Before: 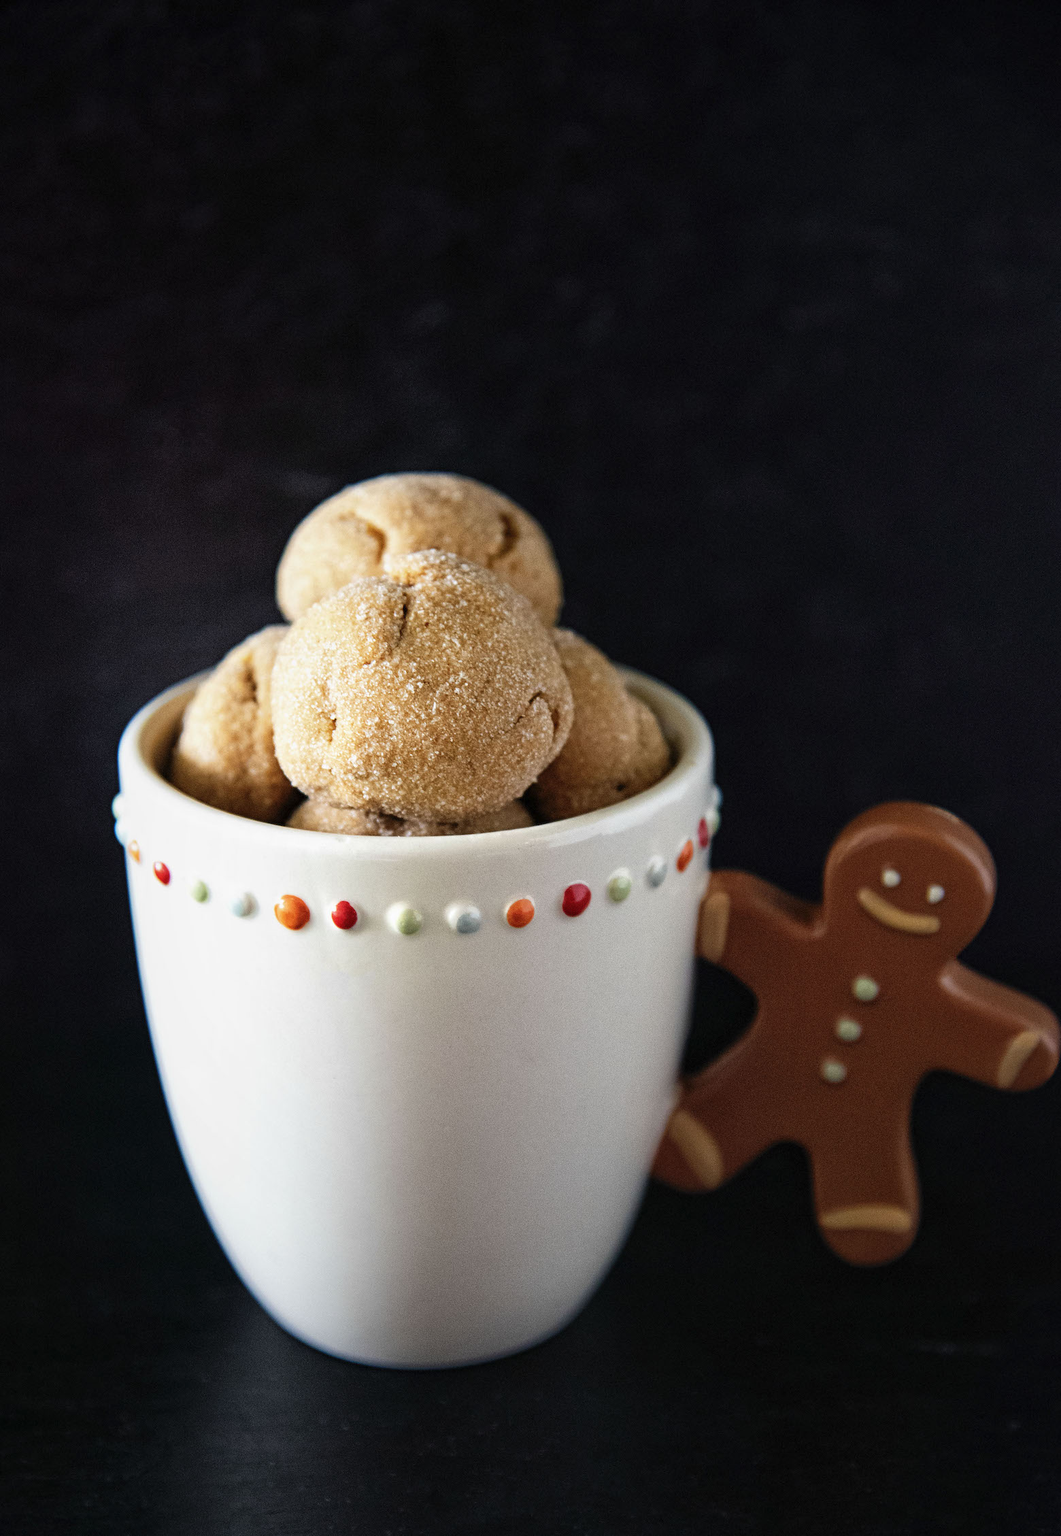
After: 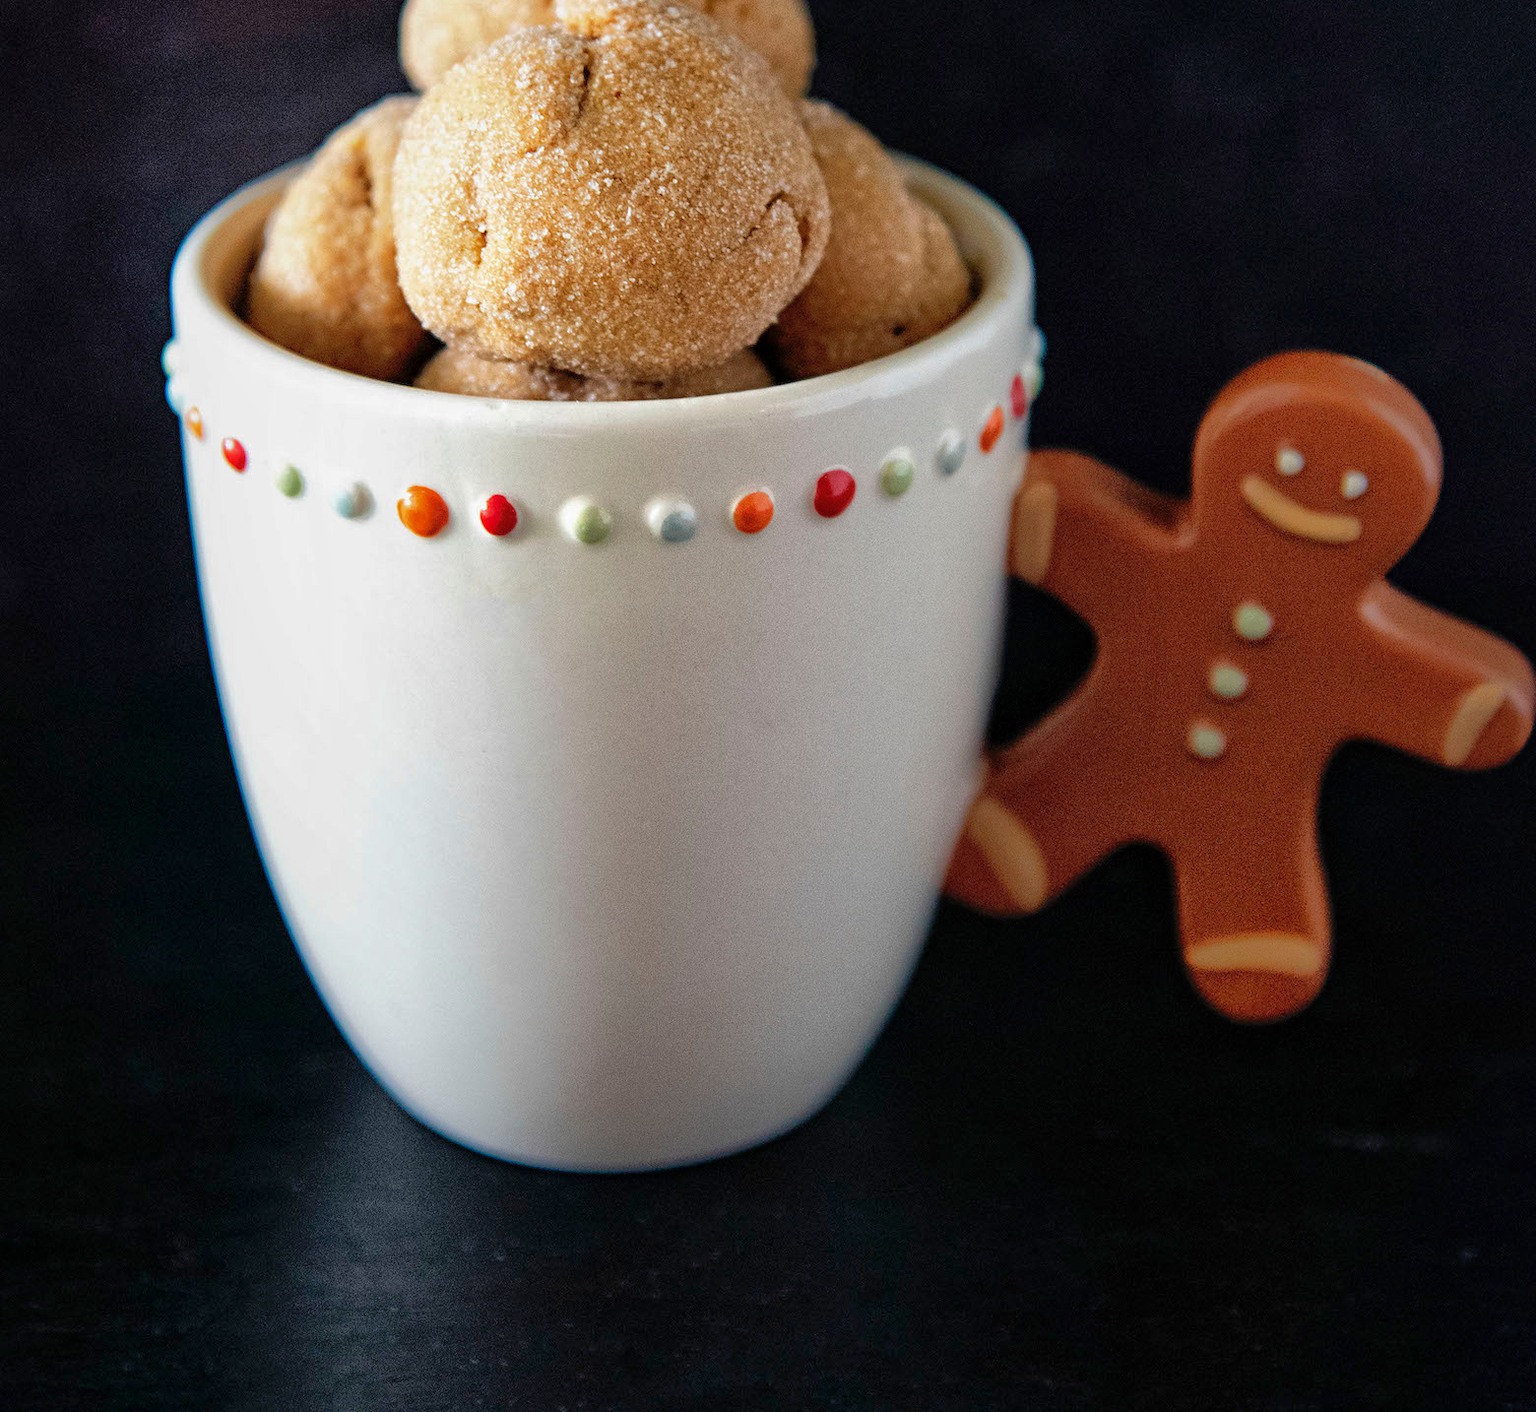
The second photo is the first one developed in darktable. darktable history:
crop and rotate: top 36.435%
shadows and highlights: on, module defaults
